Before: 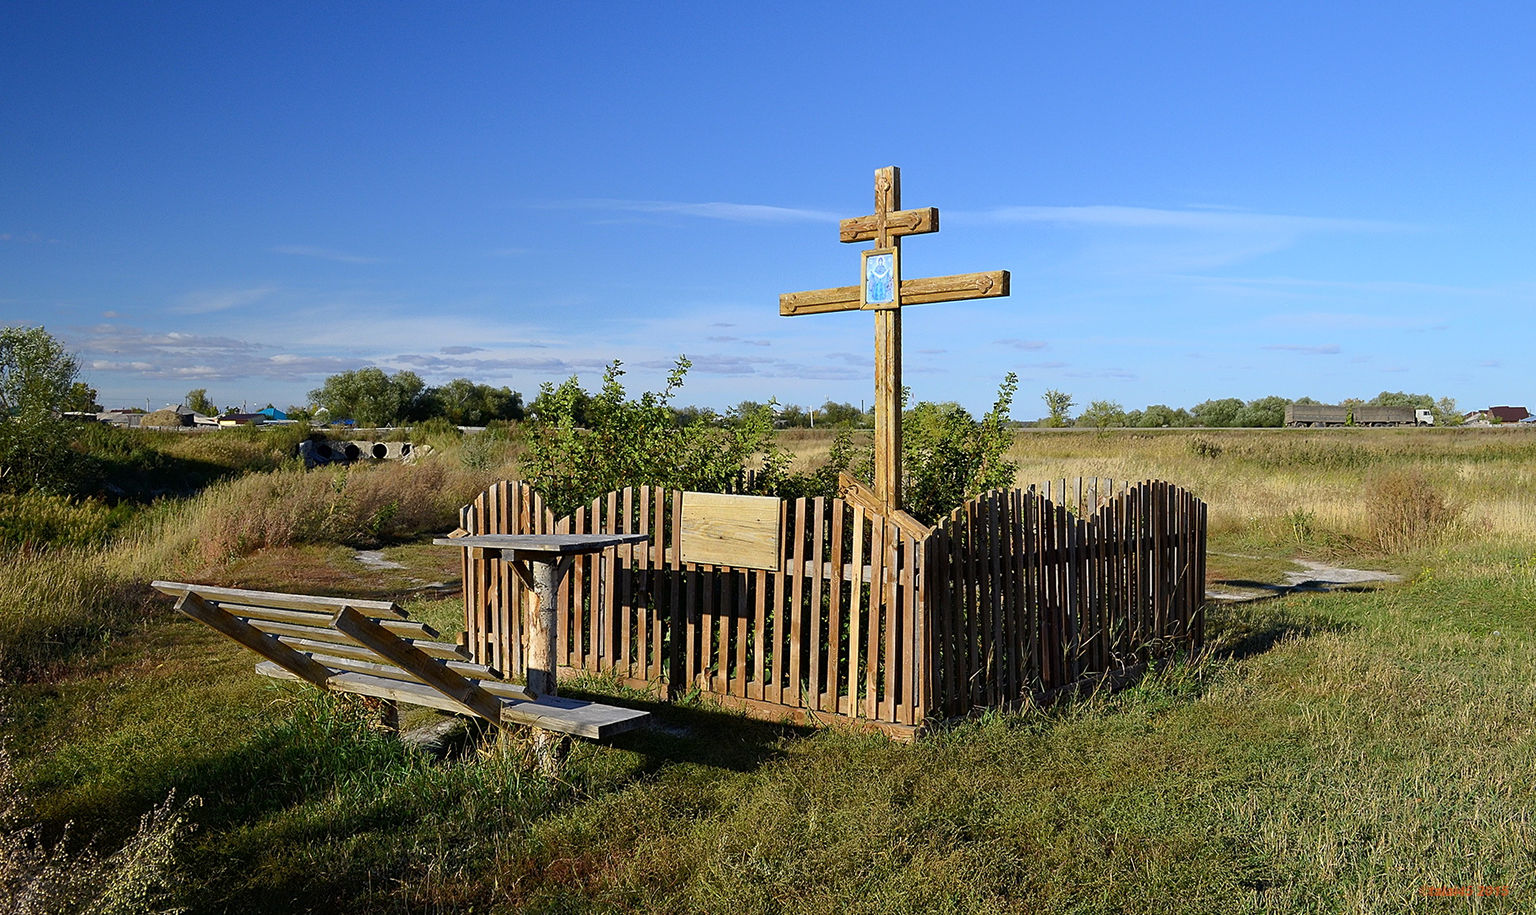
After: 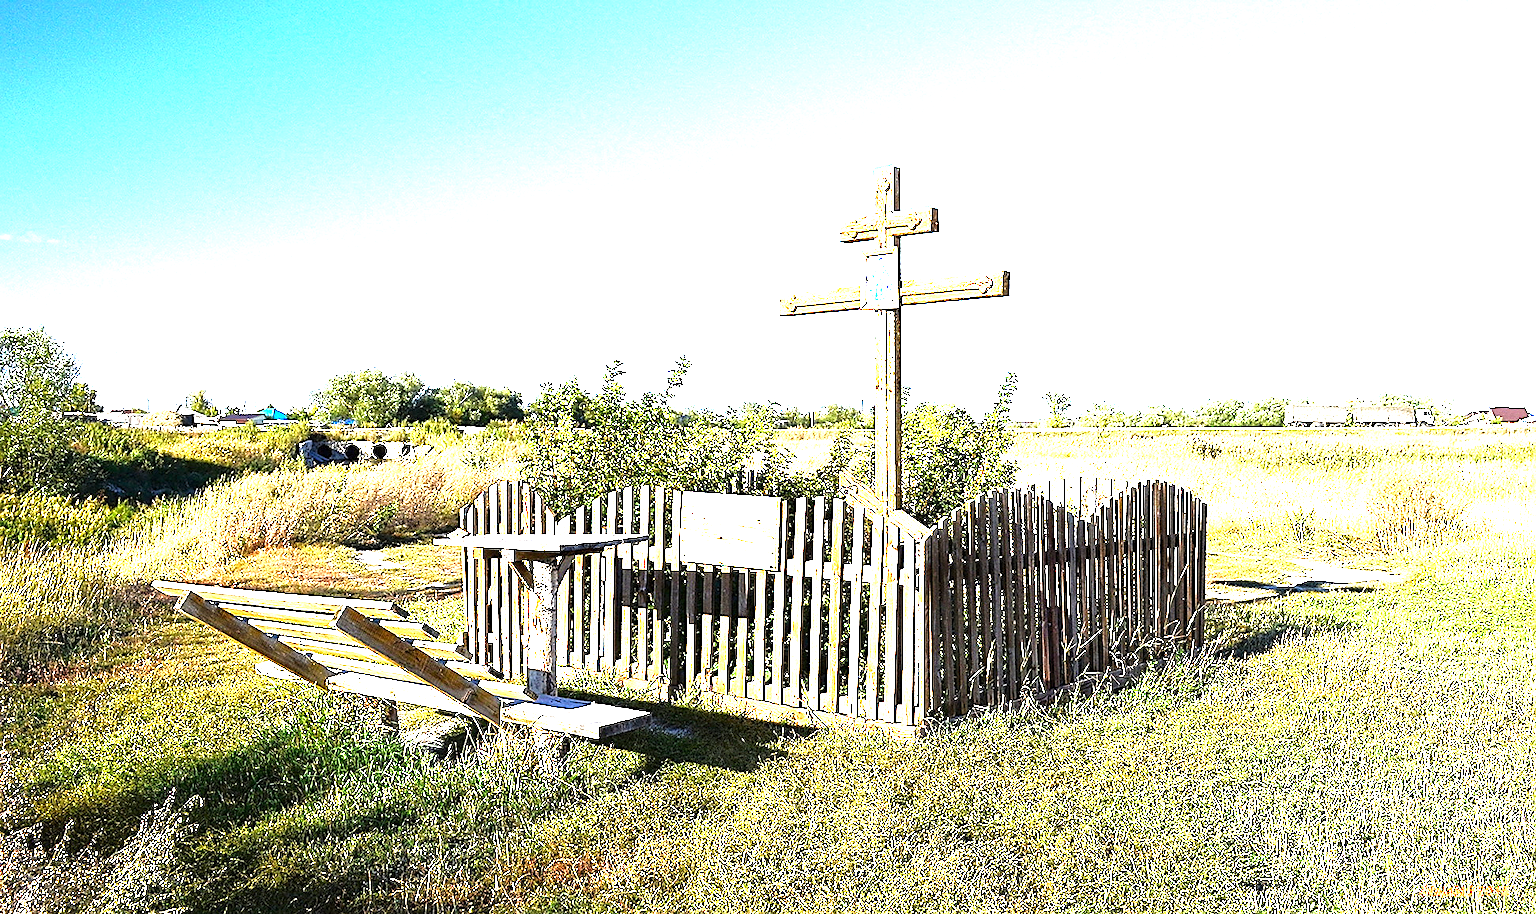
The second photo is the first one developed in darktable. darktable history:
sharpen: on, module defaults
exposure: black level correction 0, exposure 1.9 EV, compensate highlight preservation false
levels: levels [0.012, 0.367, 0.697]
